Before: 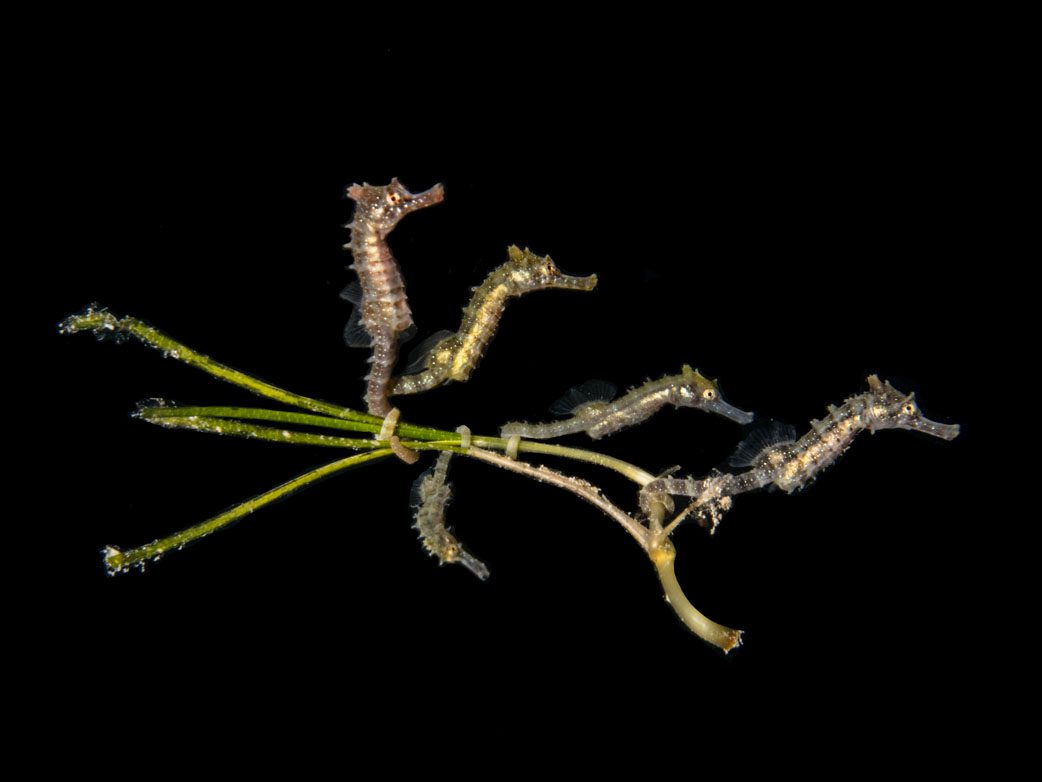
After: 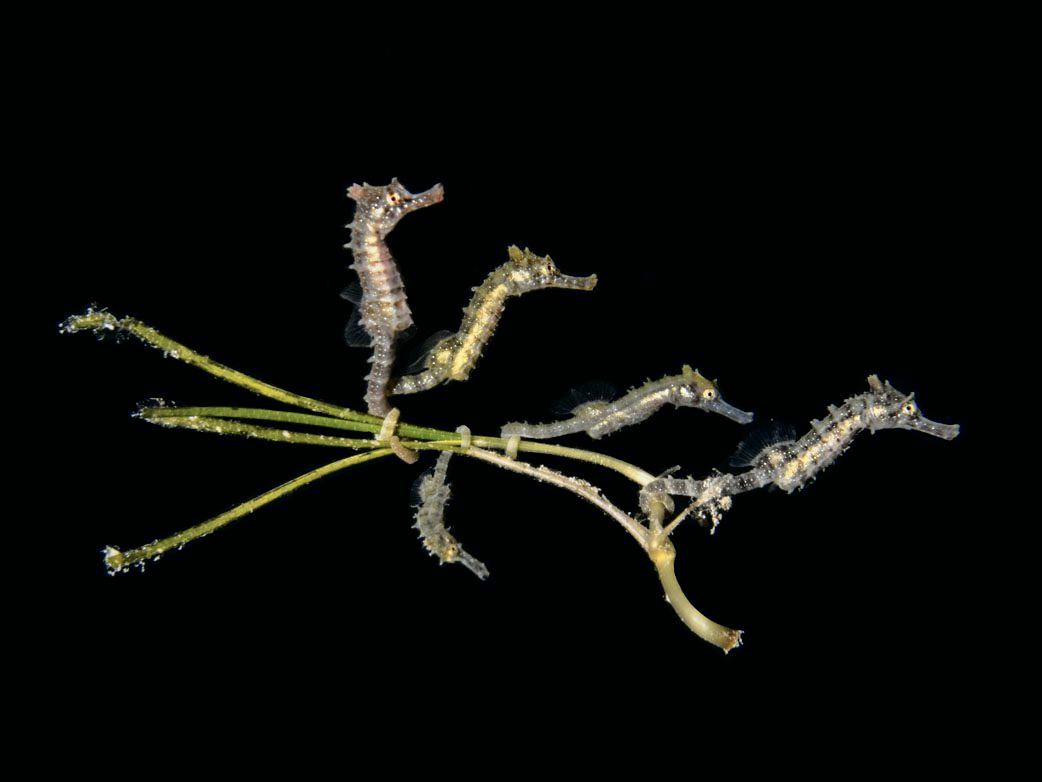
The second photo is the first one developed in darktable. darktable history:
tone curve: curves: ch0 [(0, 0) (0.088, 0.042) (0.208, 0.176) (0.257, 0.267) (0.406, 0.483) (0.489, 0.556) (0.667, 0.73) (0.793, 0.851) (0.994, 0.974)]; ch1 [(0, 0) (0.161, 0.092) (0.35, 0.33) (0.392, 0.392) (0.457, 0.467) (0.505, 0.497) (0.537, 0.518) (0.553, 0.53) (0.58, 0.567) (0.739, 0.697) (1, 1)]; ch2 [(0, 0) (0.346, 0.362) (0.448, 0.419) (0.502, 0.499) (0.533, 0.517) (0.556, 0.533) (0.629, 0.619) (0.717, 0.678) (1, 1)], color space Lab, independent channels, preserve colors none
